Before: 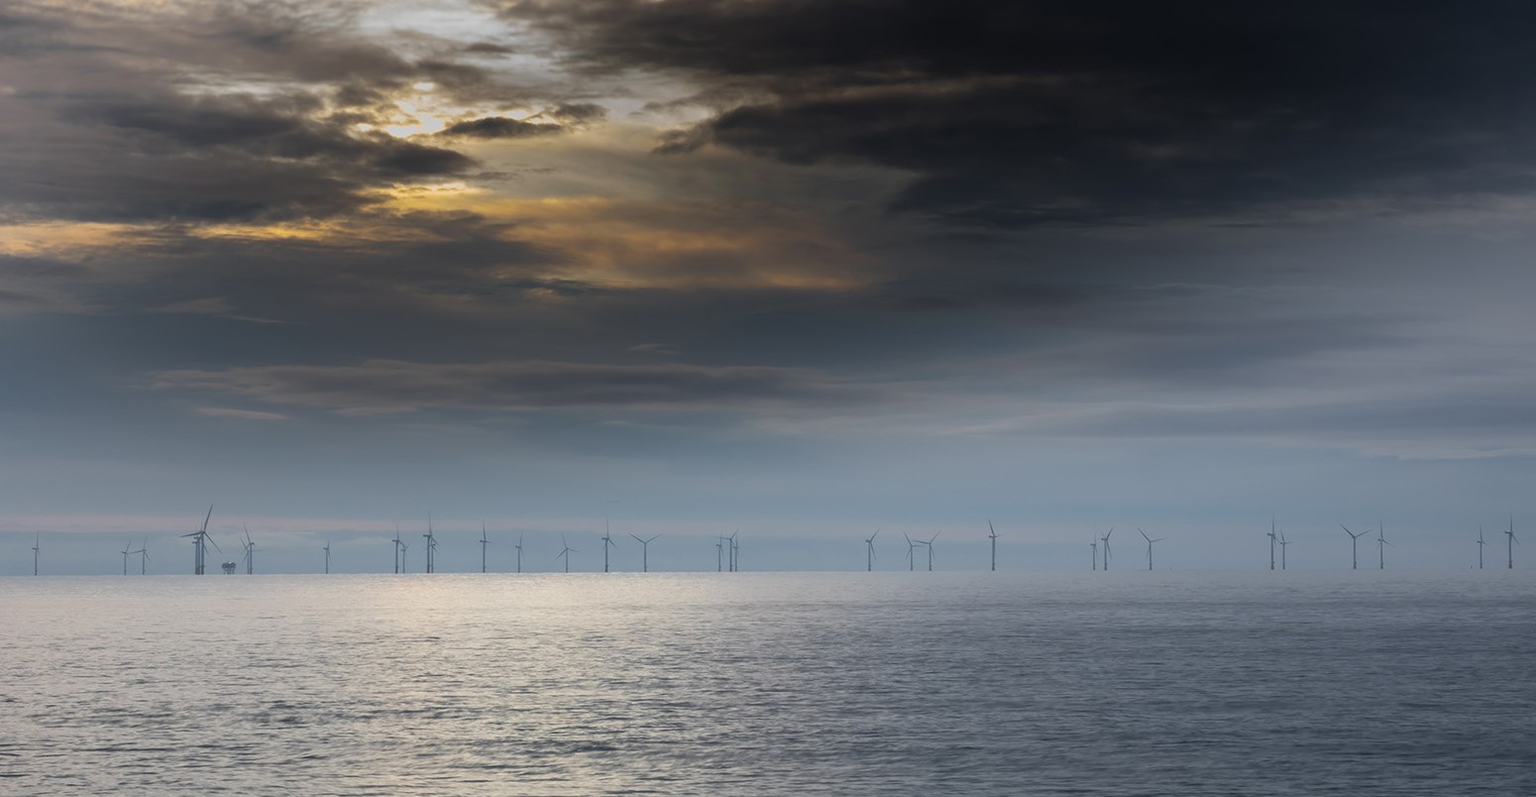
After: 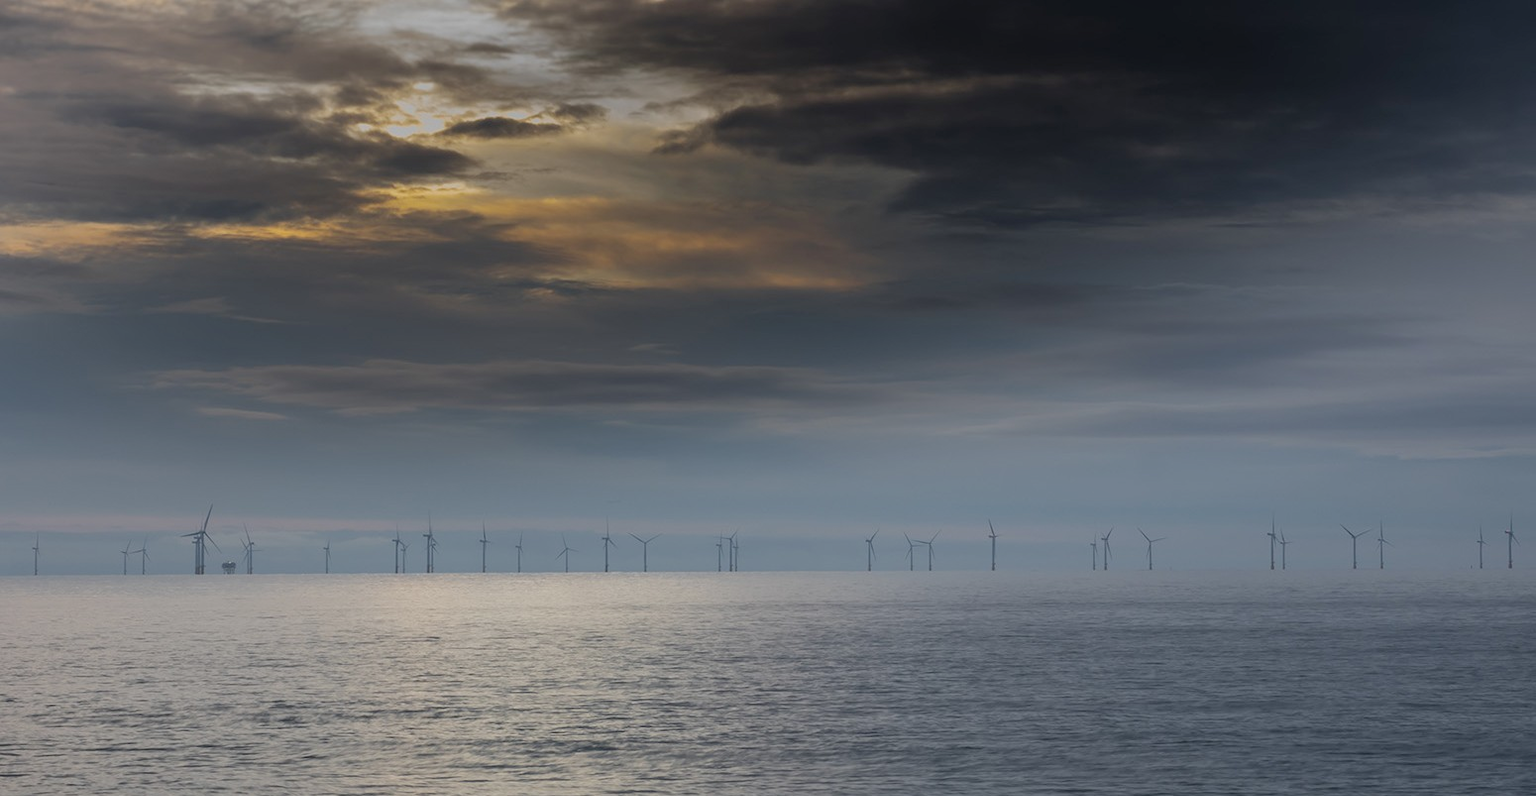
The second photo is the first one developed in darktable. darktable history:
tone equalizer: -8 EV 0.25 EV, -7 EV 0.417 EV, -6 EV 0.417 EV, -5 EV 0.25 EV, -3 EV -0.25 EV, -2 EV -0.417 EV, -1 EV -0.417 EV, +0 EV -0.25 EV, edges refinement/feathering 500, mask exposure compensation -1.57 EV, preserve details guided filter
exposure: compensate highlight preservation false
